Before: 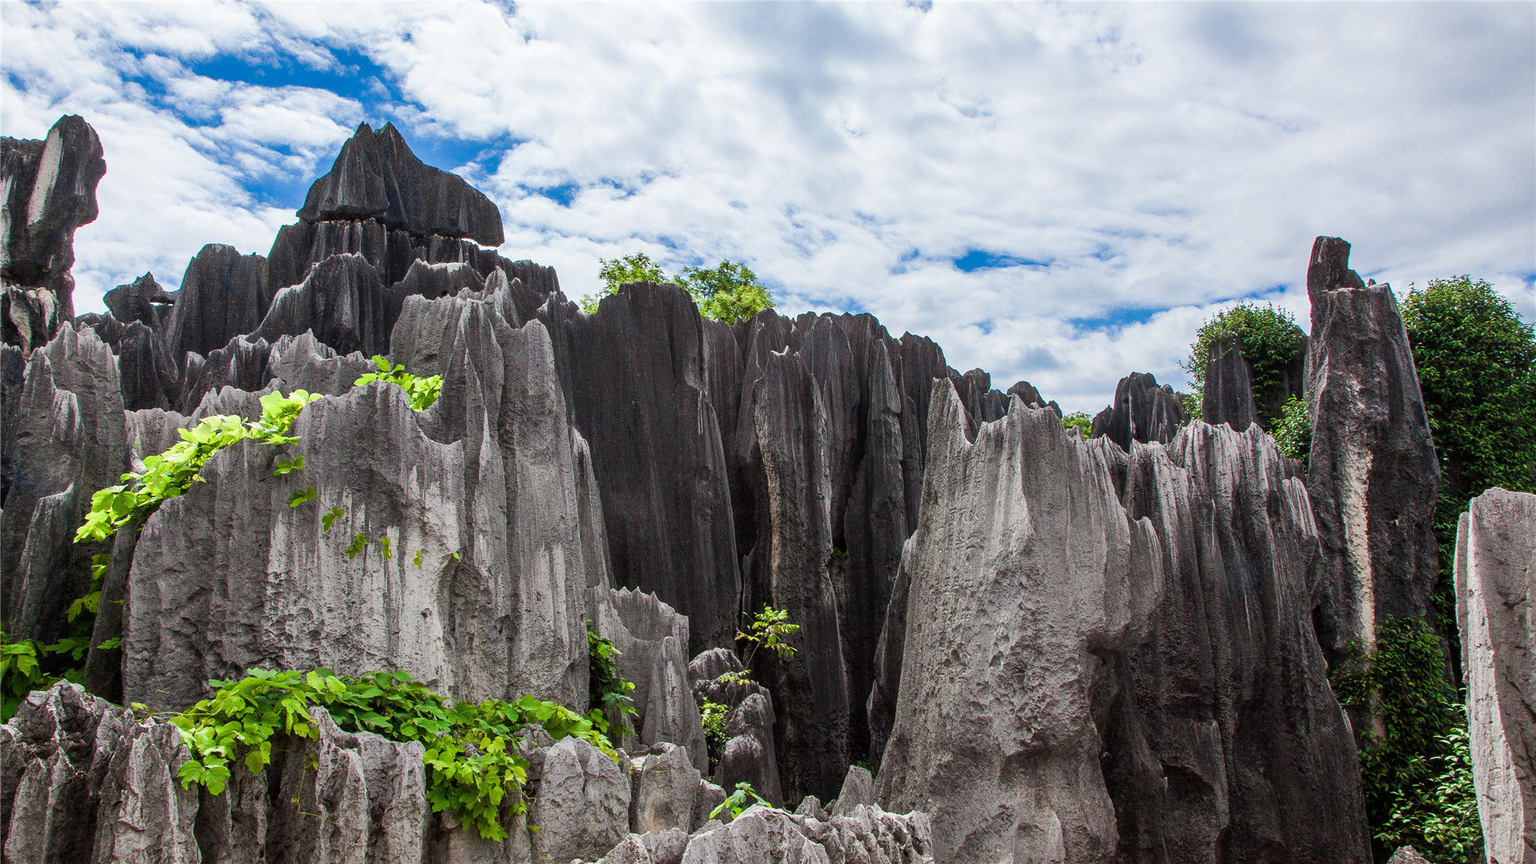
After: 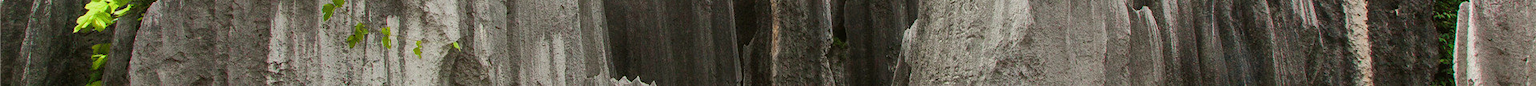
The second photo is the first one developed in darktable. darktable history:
color balance: mode lift, gamma, gain (sRGB), lift [1.04, 1, 1, 0.97], gamma [1.01, 1, 1, 0.97], gain [0.96, 1, 1, 0.97]
crop and rotate: top 59.084%, bottom 30.916%
